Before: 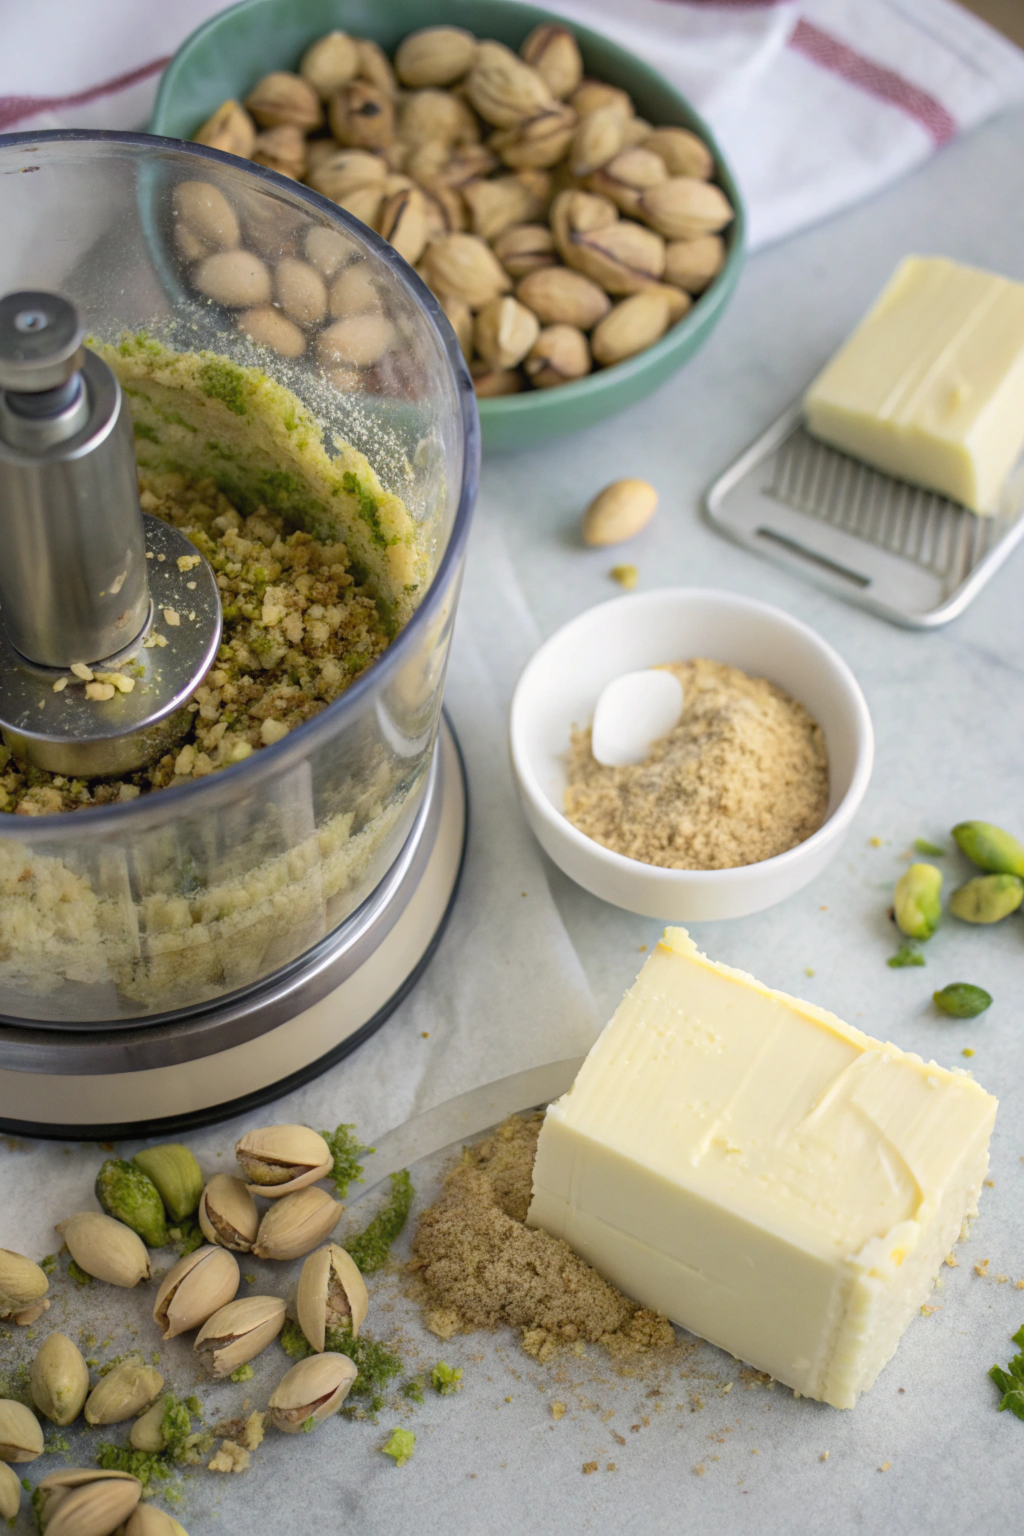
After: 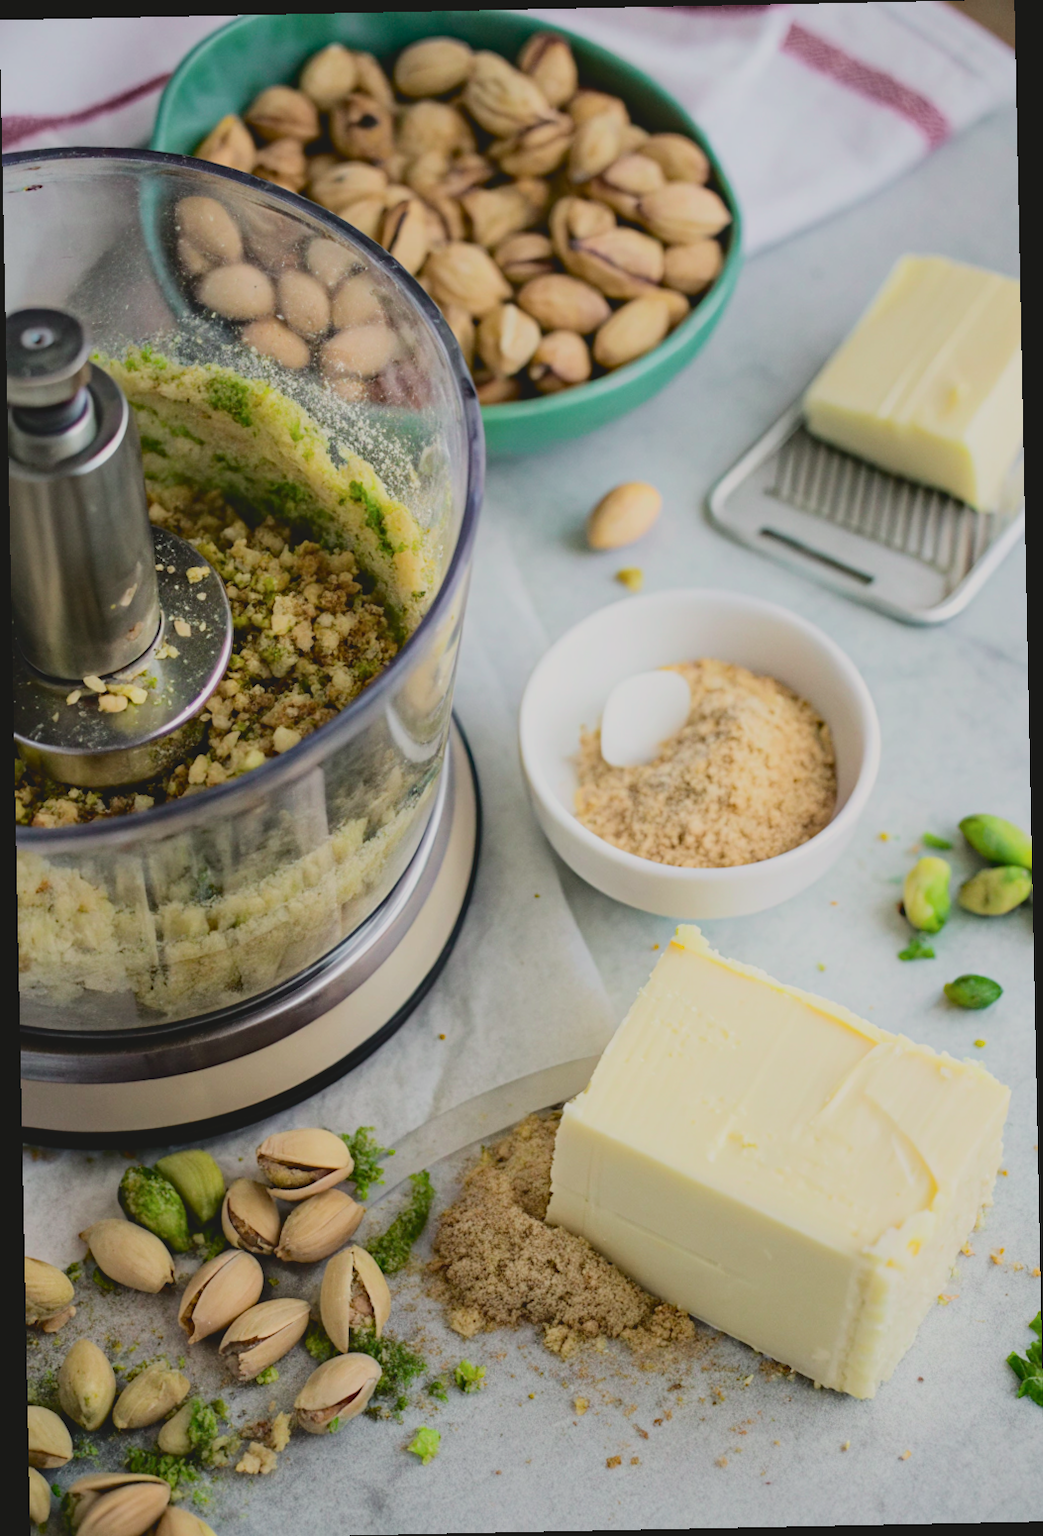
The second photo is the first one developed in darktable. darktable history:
rotate and perspective: rotation -1.17°, automatic cropping off
haze removal: strength 0.29, distance 0.25, compatibility mode true, adaptive false
tone curve: curves: ch0 [(0, 0.087) (0.175, 0.178) (0.466, 0.498) (0.715, 0.764) (1, 0.961)]; ch1 [(0, 0) (0.437, 0.398) (0.476, 0.466) (0.505, 0.505) (0.534, 0.544) (0.612, 0.605) (0.641, 0.643) (1, 1)]; ch2 [(0, 0) (0.359, 0.379) (0.427, 0.453) (0.489, 0.495) (0.531, 0.534) (0.579, 0.579) (1, 1)], color space Lab, independent channels, preserve colors none
crop: top 0.05%, bottom 0.098%
filmic rgb: black relative exposure -7.15 EV, white relative exposure 5.36 EV, hardness 3.02
